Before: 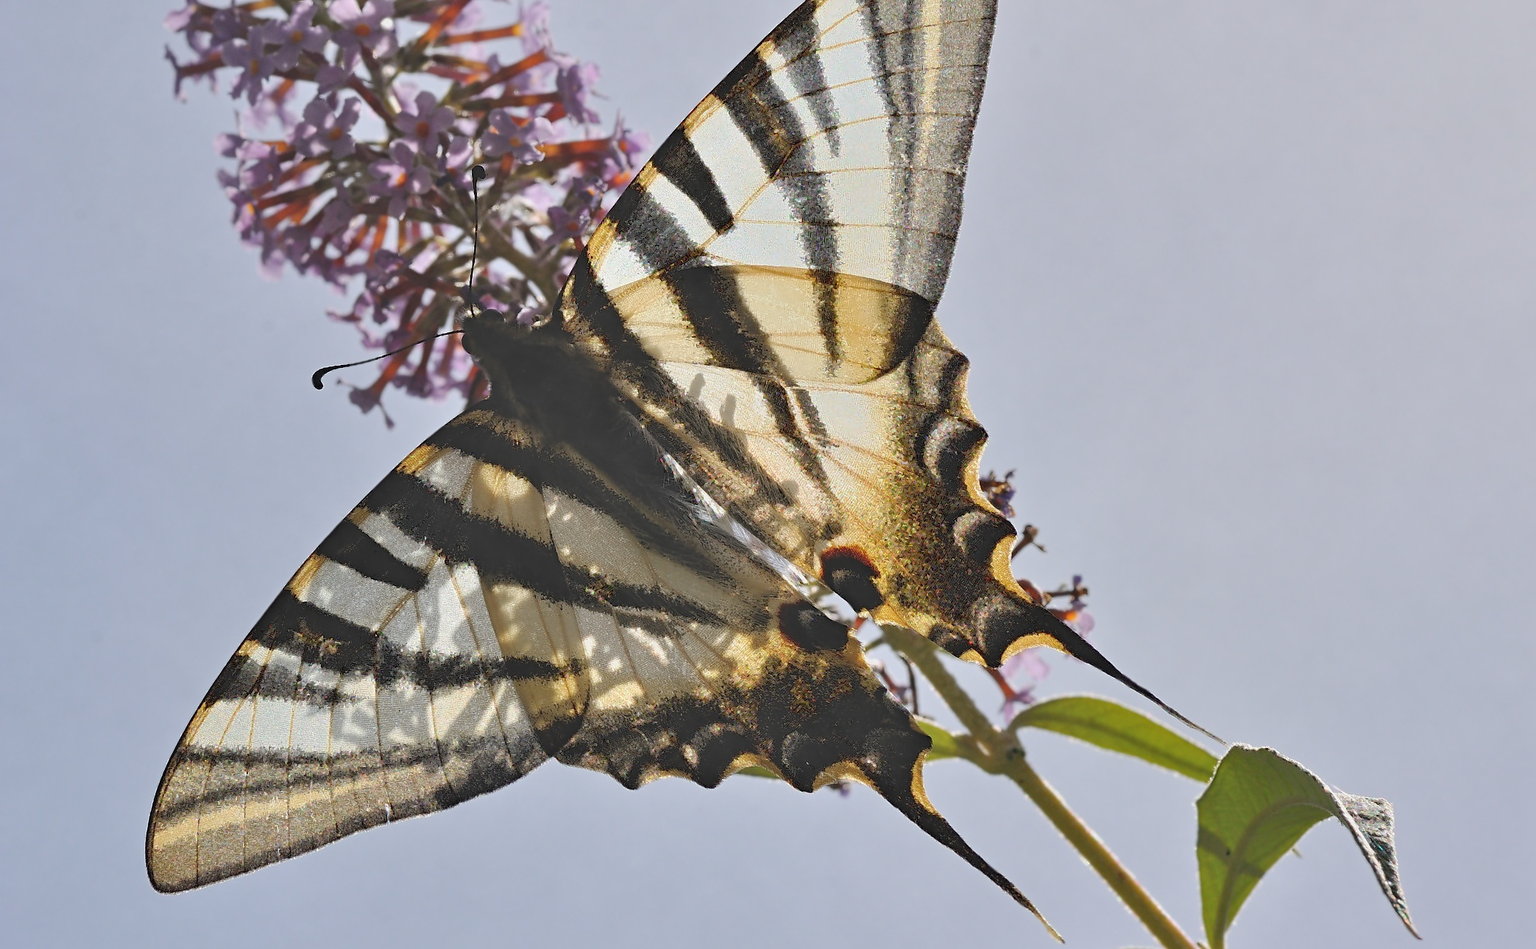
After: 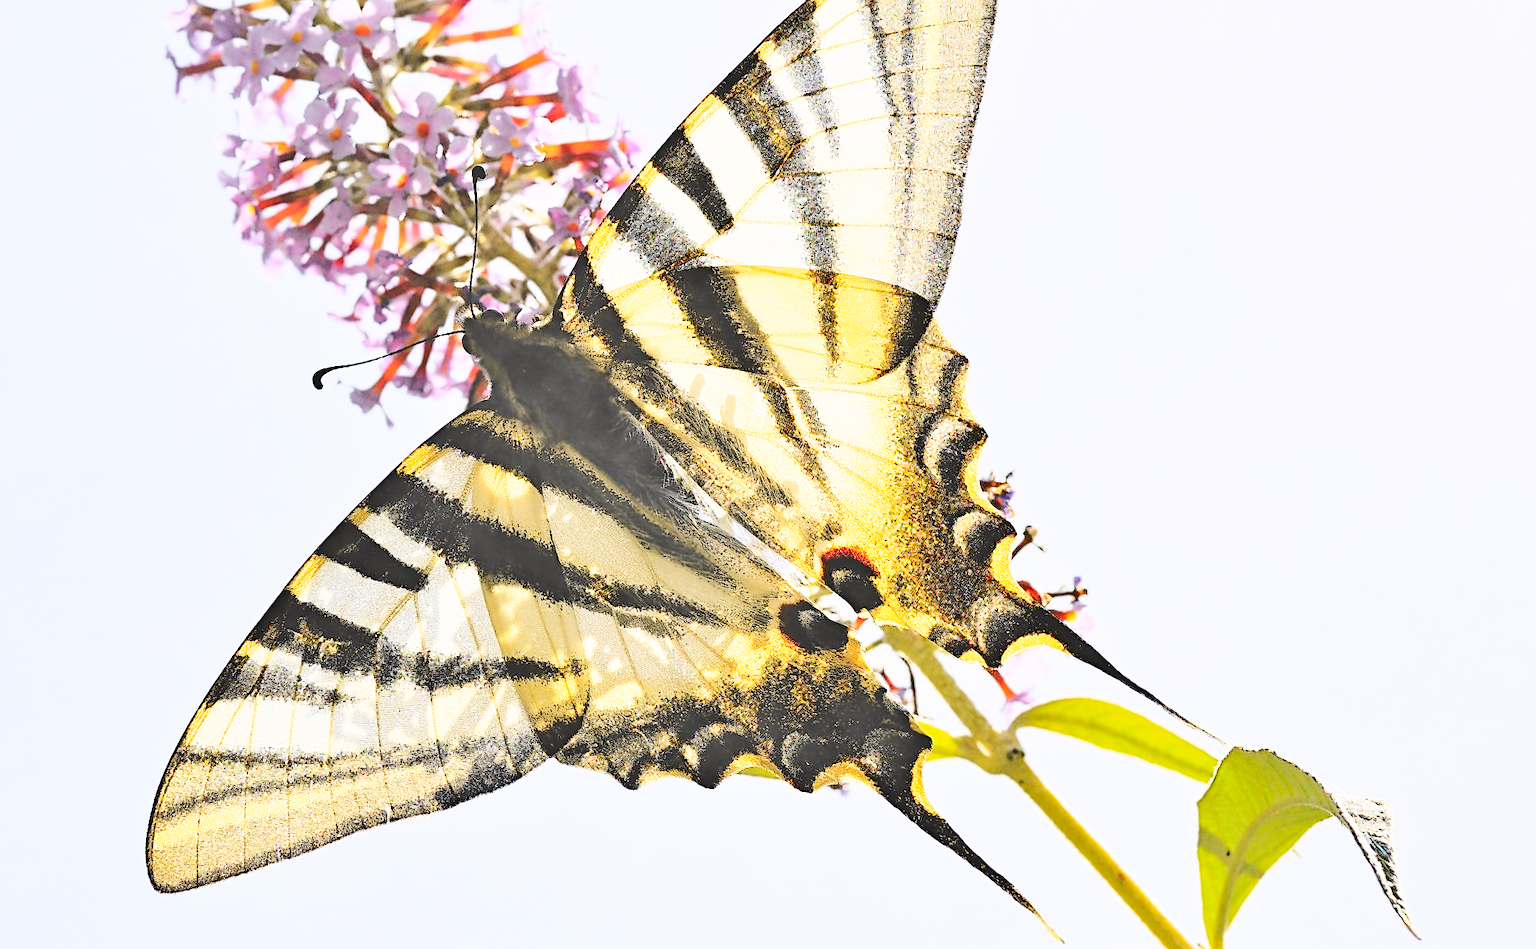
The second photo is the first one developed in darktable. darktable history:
base curve: curves: ch0 [(0, 0) (0.028, 0.03) (0.105, 0.232) (0.387, 0.748) (0.754, 0.968) (1, 1)], preserve colors none
contrast brightness saturation: contrast 0.2, brightness 0.16, saturation 0.228
sharpen: amount 0.5
tone curve: curves: ch0 [(0, 0) (0.239, 0.248) (0.508, 0.606) (0.828, 0.878) (1, 1)]; ch1 [(0, 0) (0.401, 0.42) (0.45, 0.464) (0.492, 0.498) (0.511, 0.507) (0.561, 0.549) (0.688, 0.726) (1, 1)]; ch2 [(0, 0) (0.411, 0.433) (0.5, 0.504) (0.545, 0.574) (1, 1)], color space Lab, independent channels, preserve colors none
